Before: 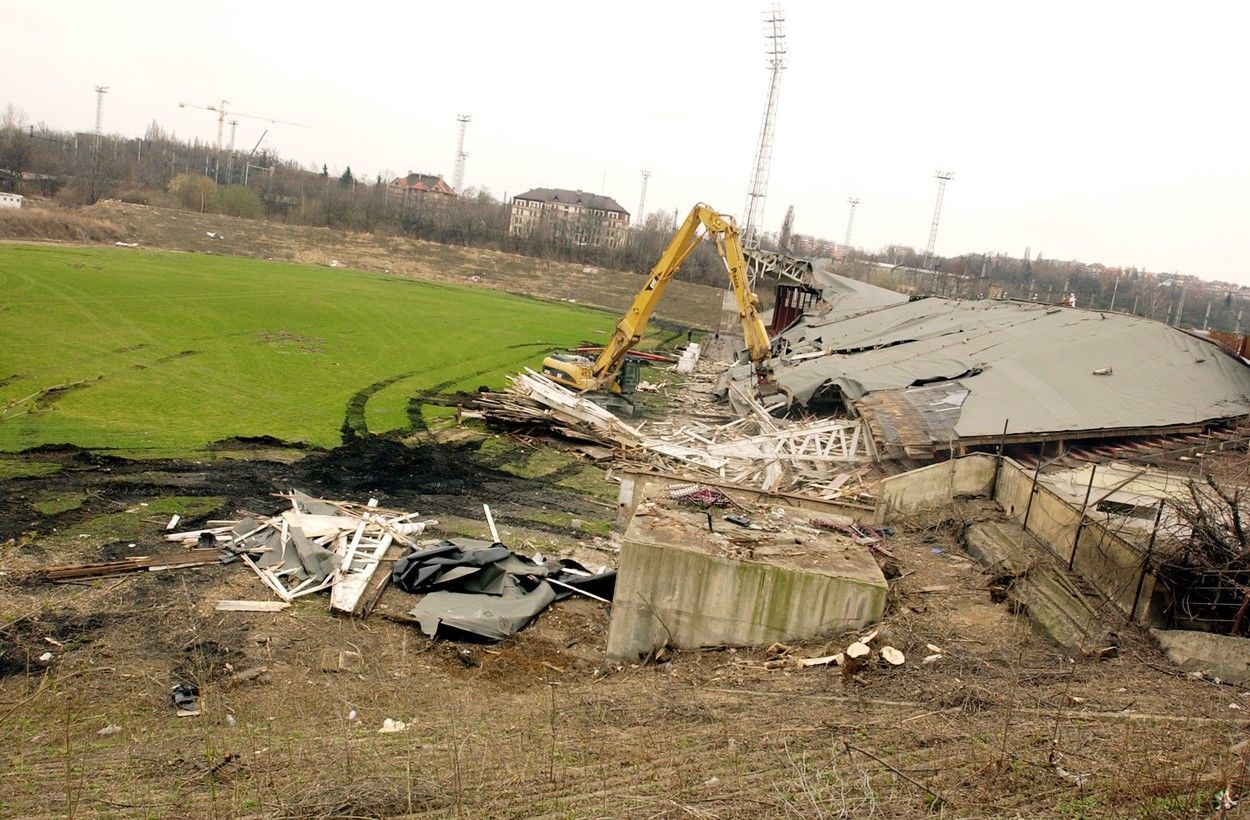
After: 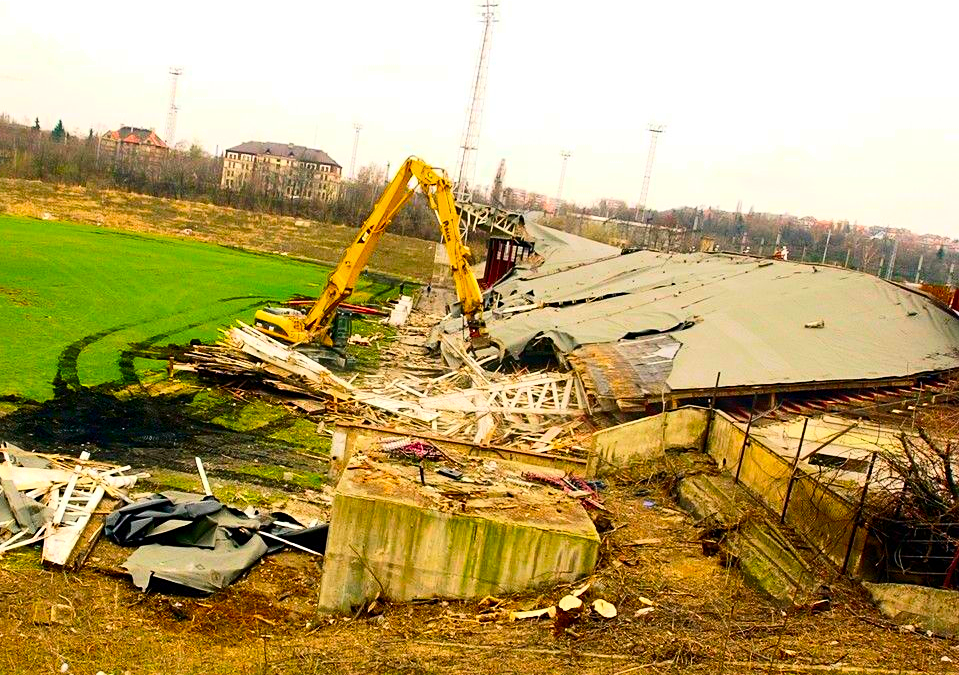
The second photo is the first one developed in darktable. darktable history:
crop: left 23.095%, top 5.827%, bottom 11.854%
sharpen: amount 0.2
color balance rgb: perceptual saturation grading › global saturation 30%, global vibrance 20%
contrast brightness saturation: contrast 0.26, brightness 0.02, saturation 0.87
